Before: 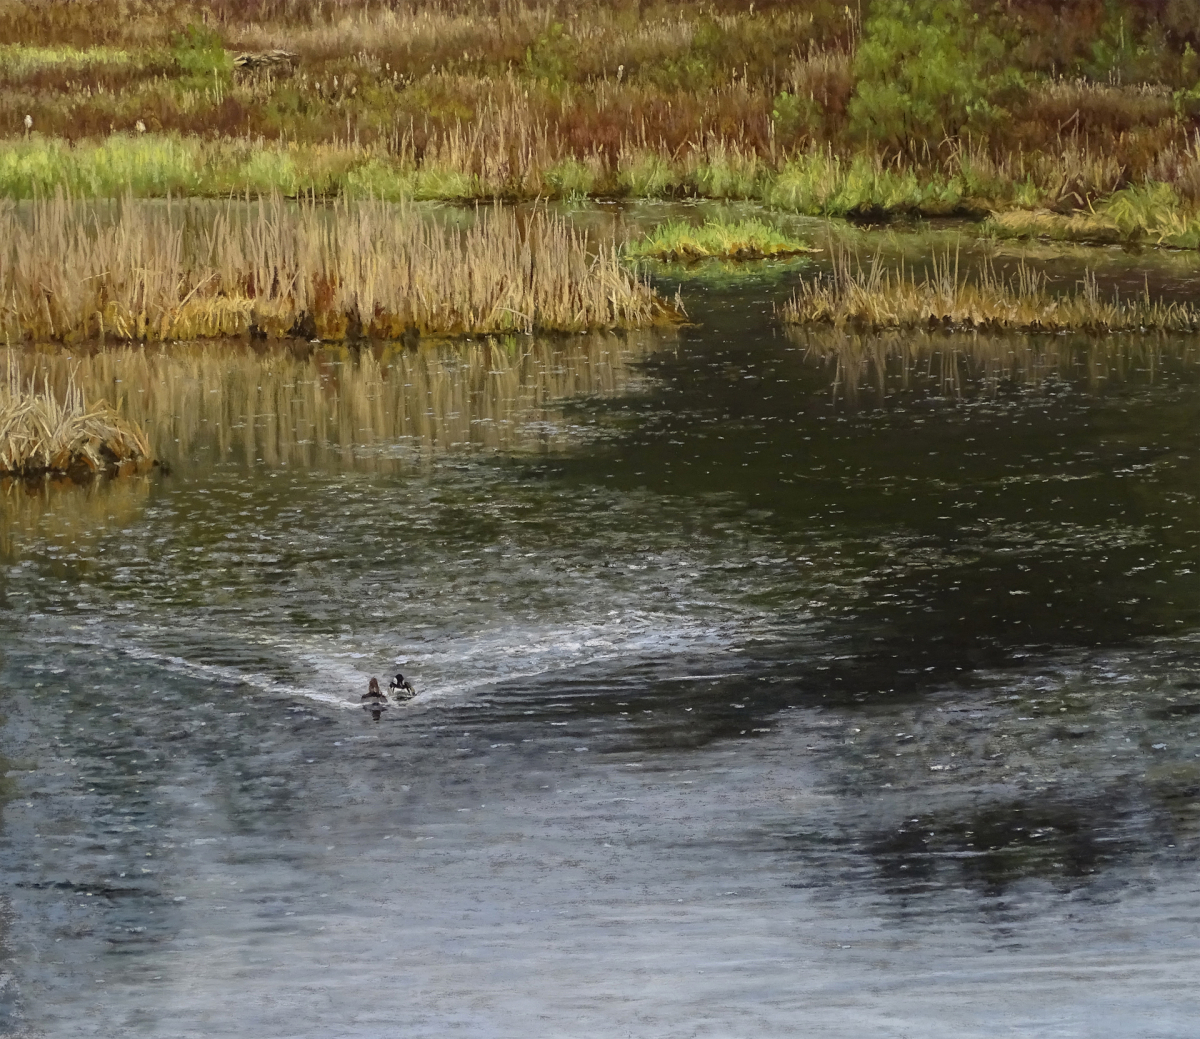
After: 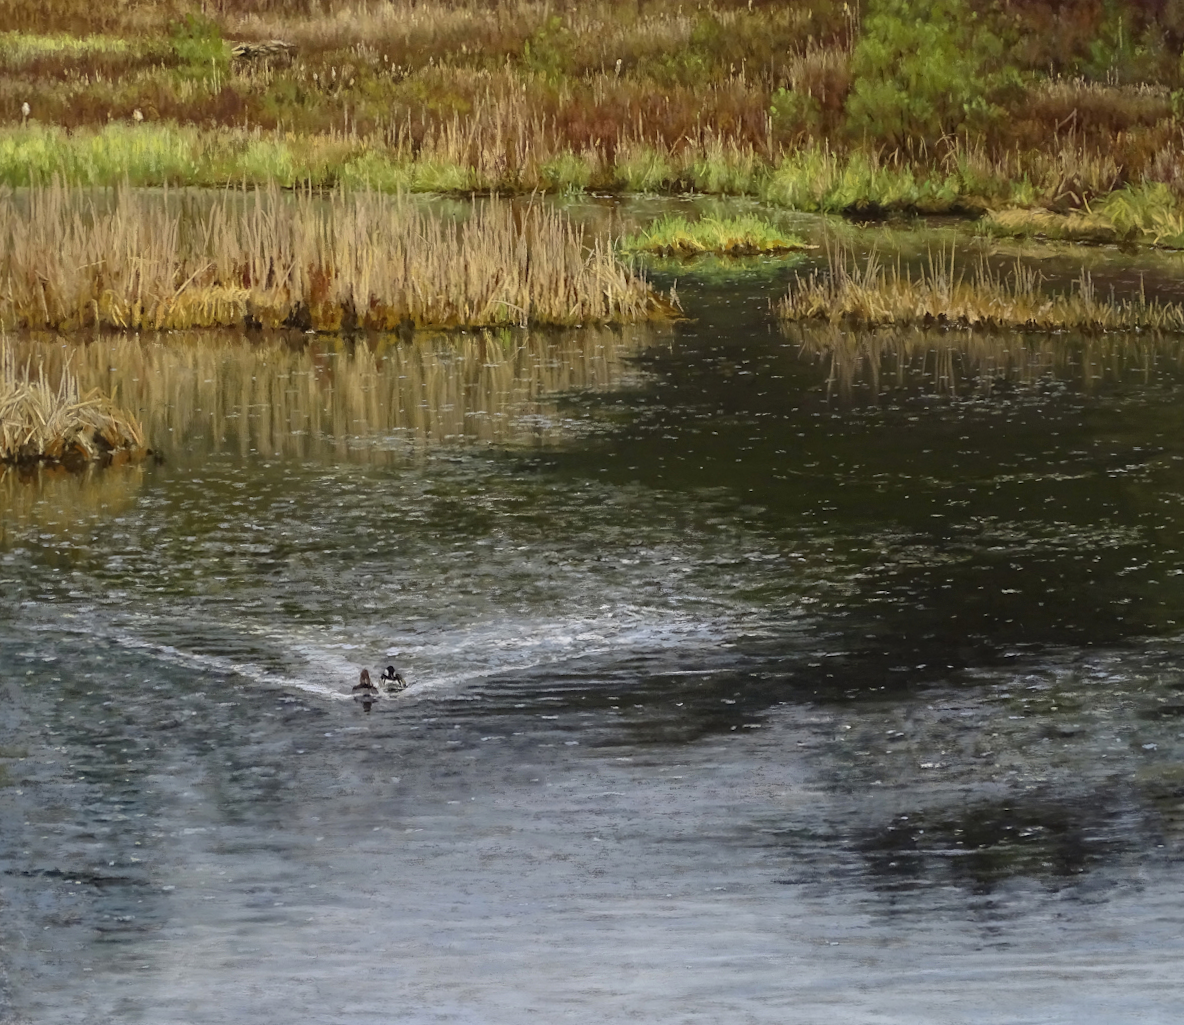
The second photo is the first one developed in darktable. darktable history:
crop and rotate: angle -0.643°
